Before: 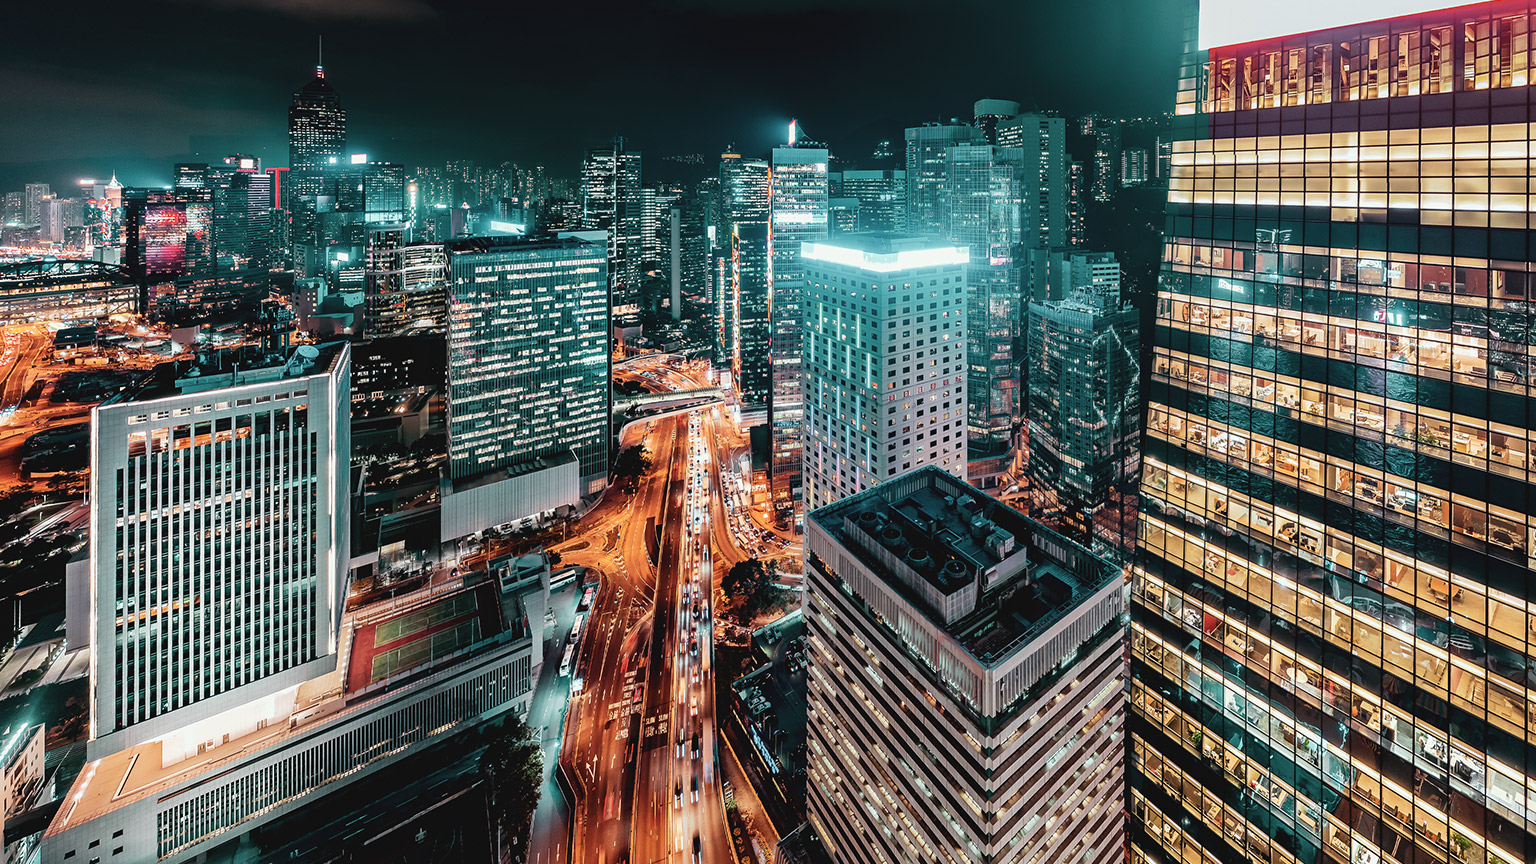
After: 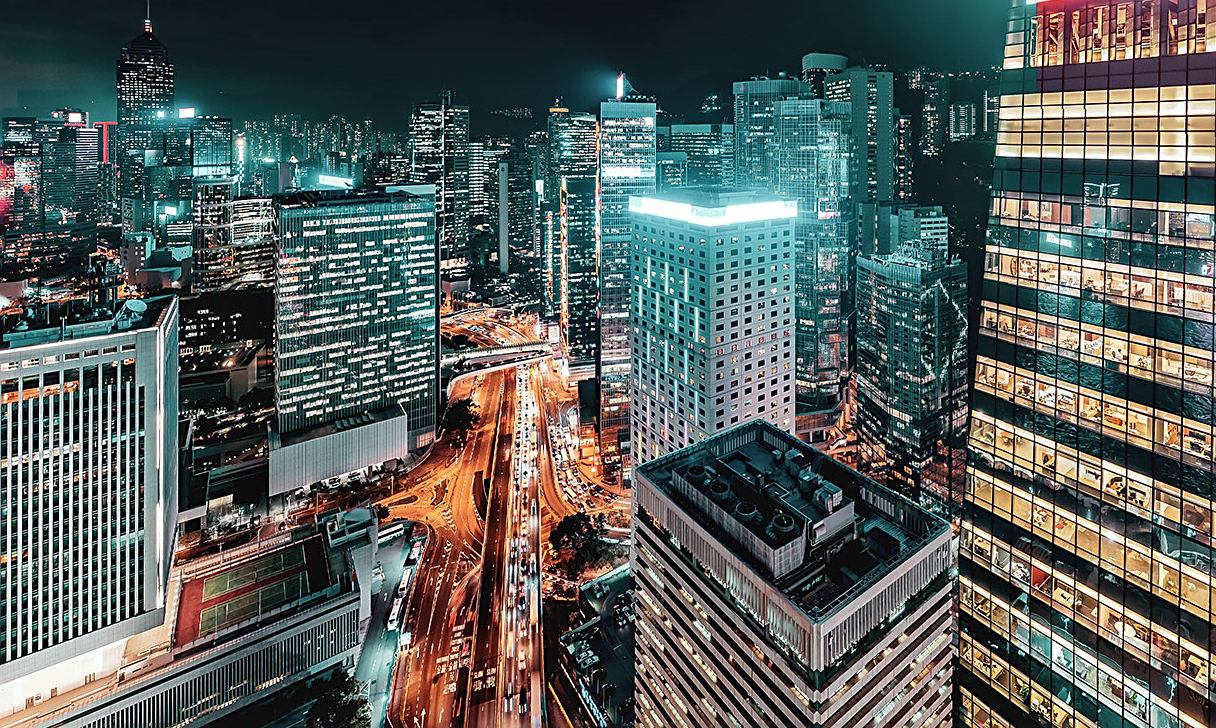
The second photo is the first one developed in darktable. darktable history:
crop: left 11.225%, top 5.381%, right 9.565%, bottom 10.314%
local contrast: mode bilateral grid, contrast 30, coarseness 25, midtone range 0.2
sharpen: on, module defaults
